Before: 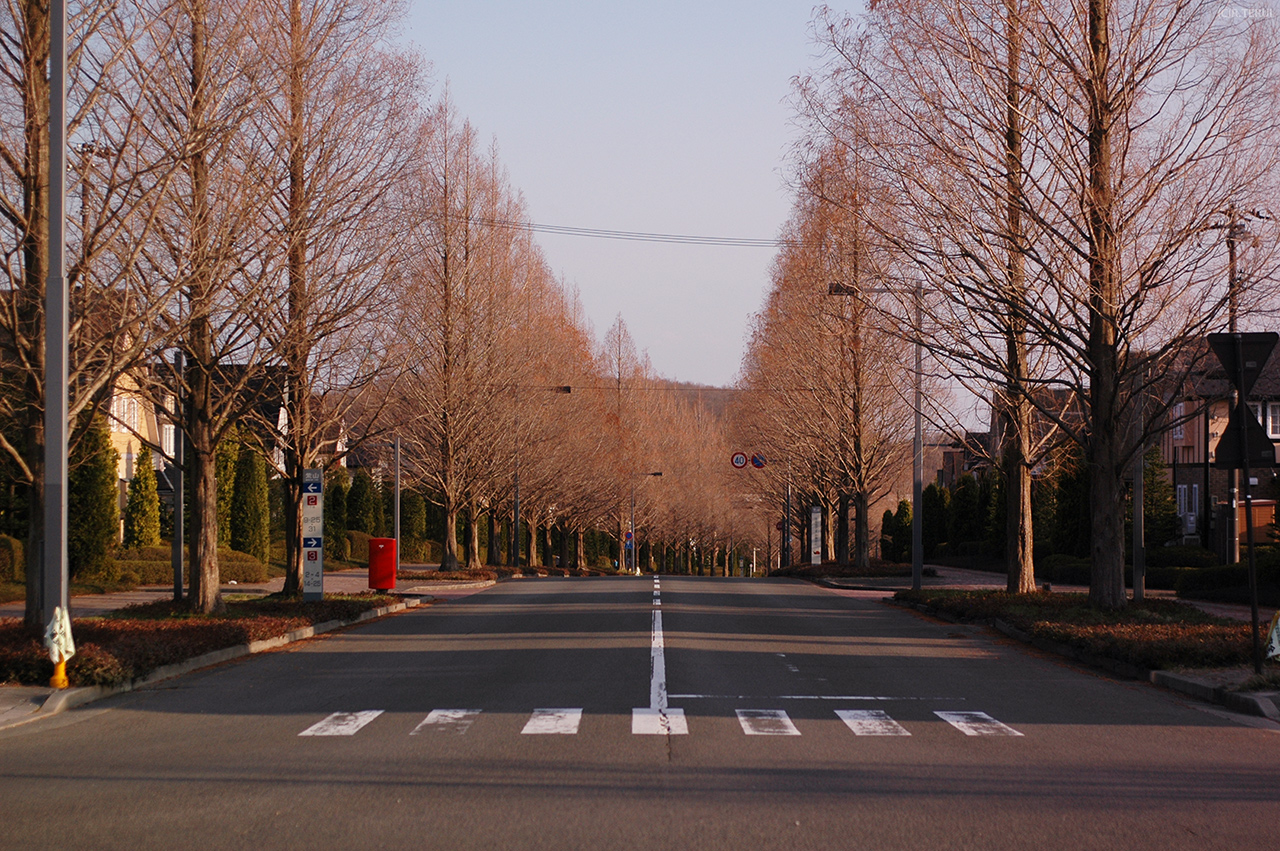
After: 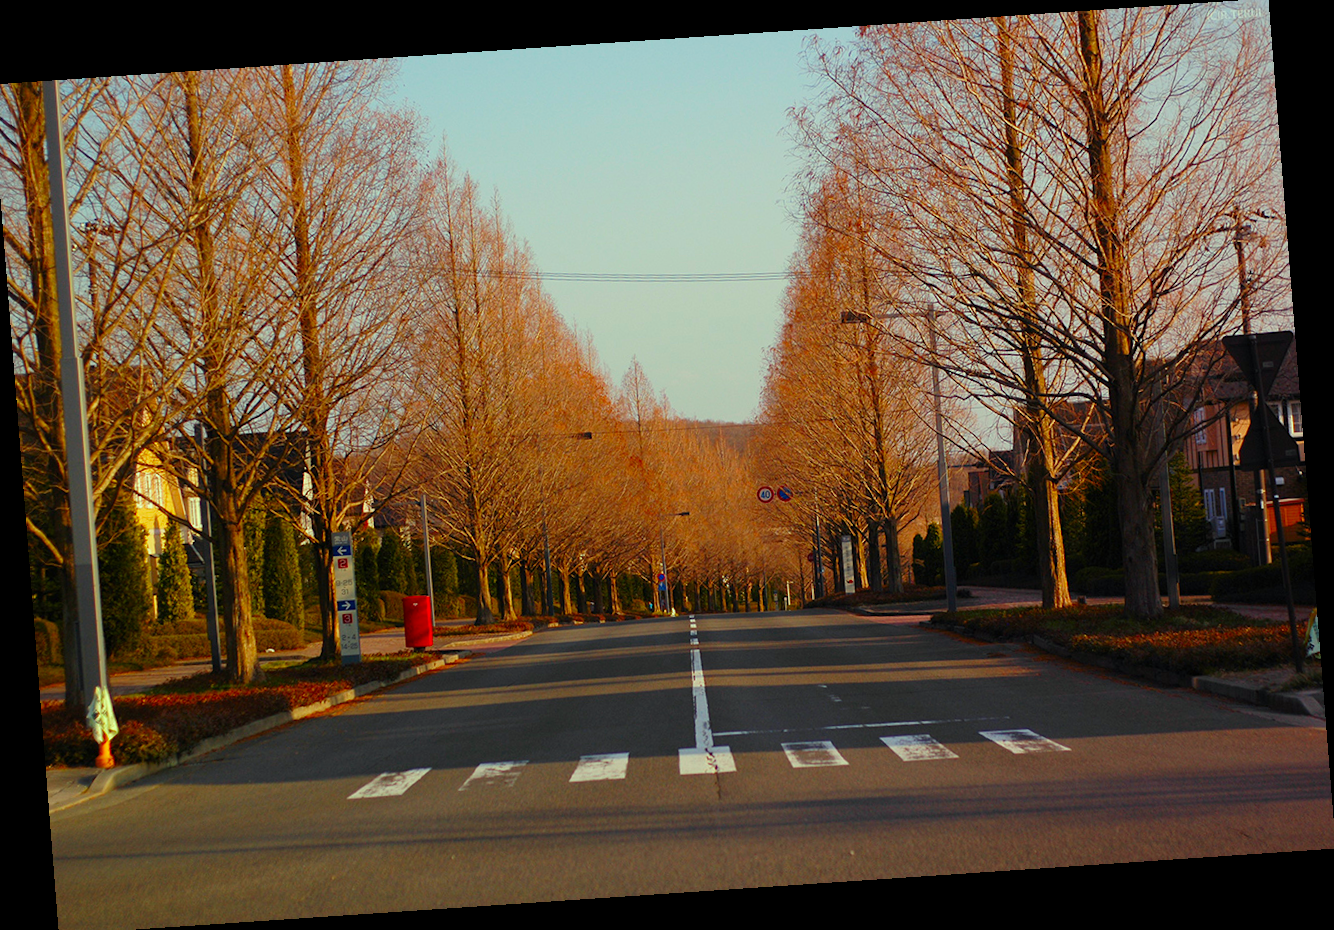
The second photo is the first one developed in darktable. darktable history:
rotate and perspective: rotation -4.2°, shear 0.006, automatic cropping off
color correction: highlights a* -10.77, highlights b* 9.8, saturation 1.72
crop and rotate: left 0.614%, top 0.179%, bottom 0.309%
